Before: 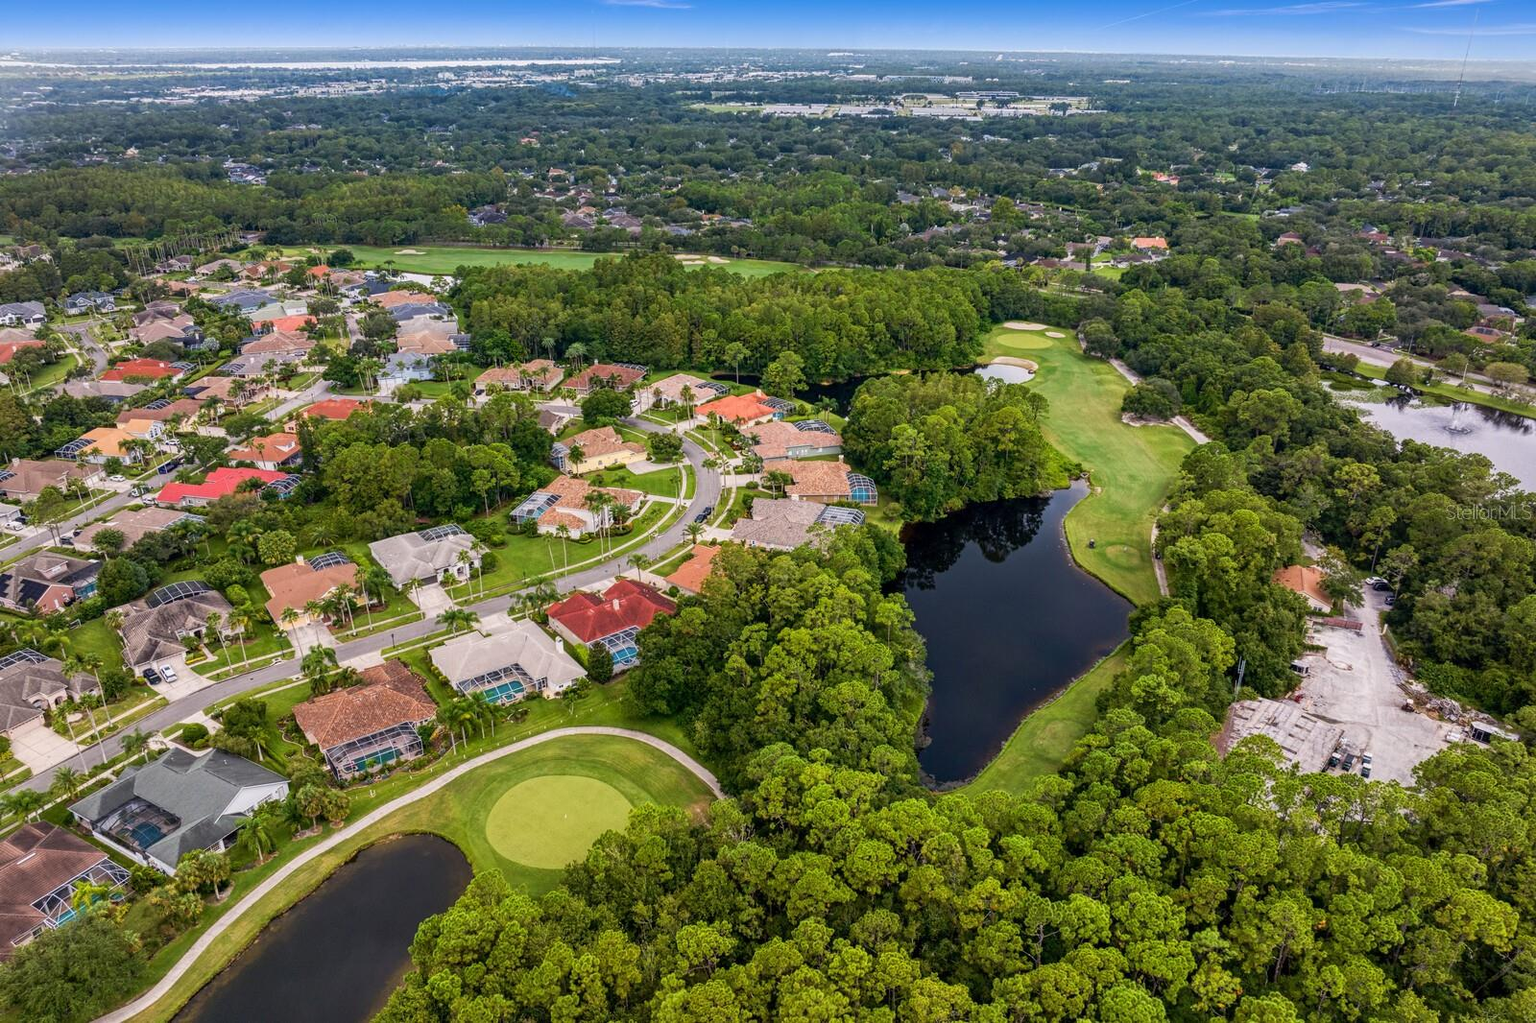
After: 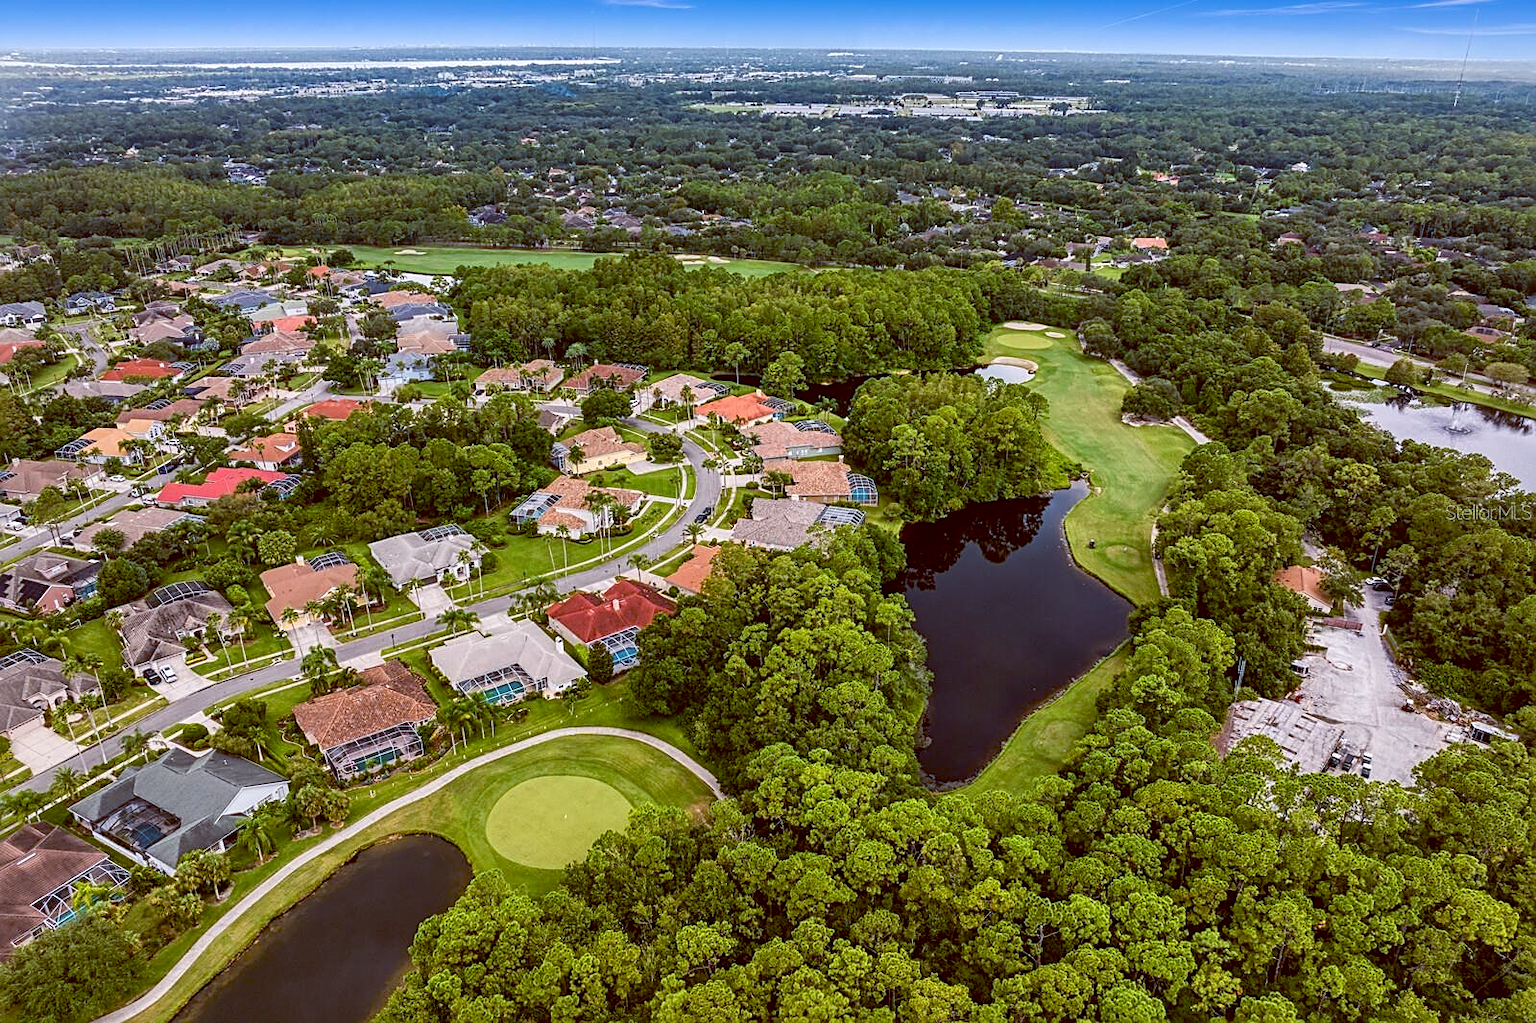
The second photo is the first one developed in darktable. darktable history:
local contrast: mode bilateral grid, contrast 20, coarseness 50, detail 120%, midtone range 0.2
color balance: lift [1, 1.015, 1.004, 0.985], gamma [1, 0.958, 0.971, 1.042], gain [1, 0.956, 0.977, 1.044]
sharpen: on, module defaults
